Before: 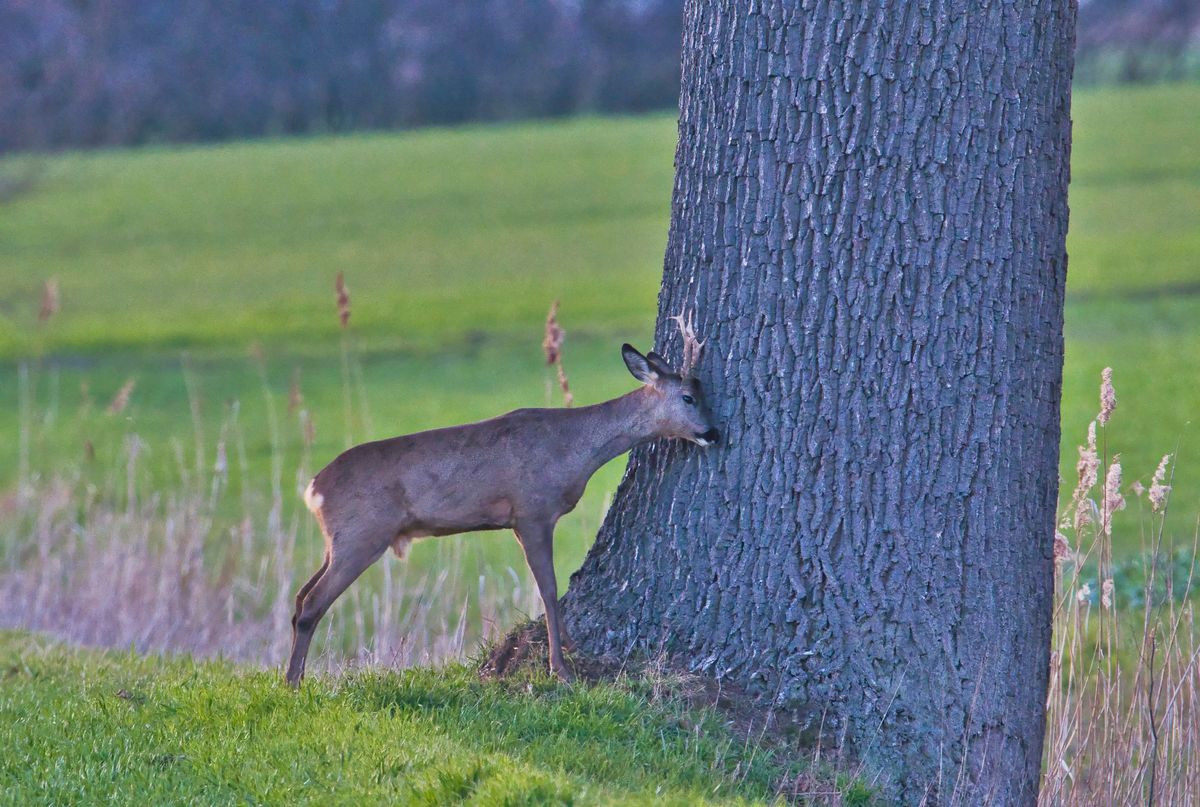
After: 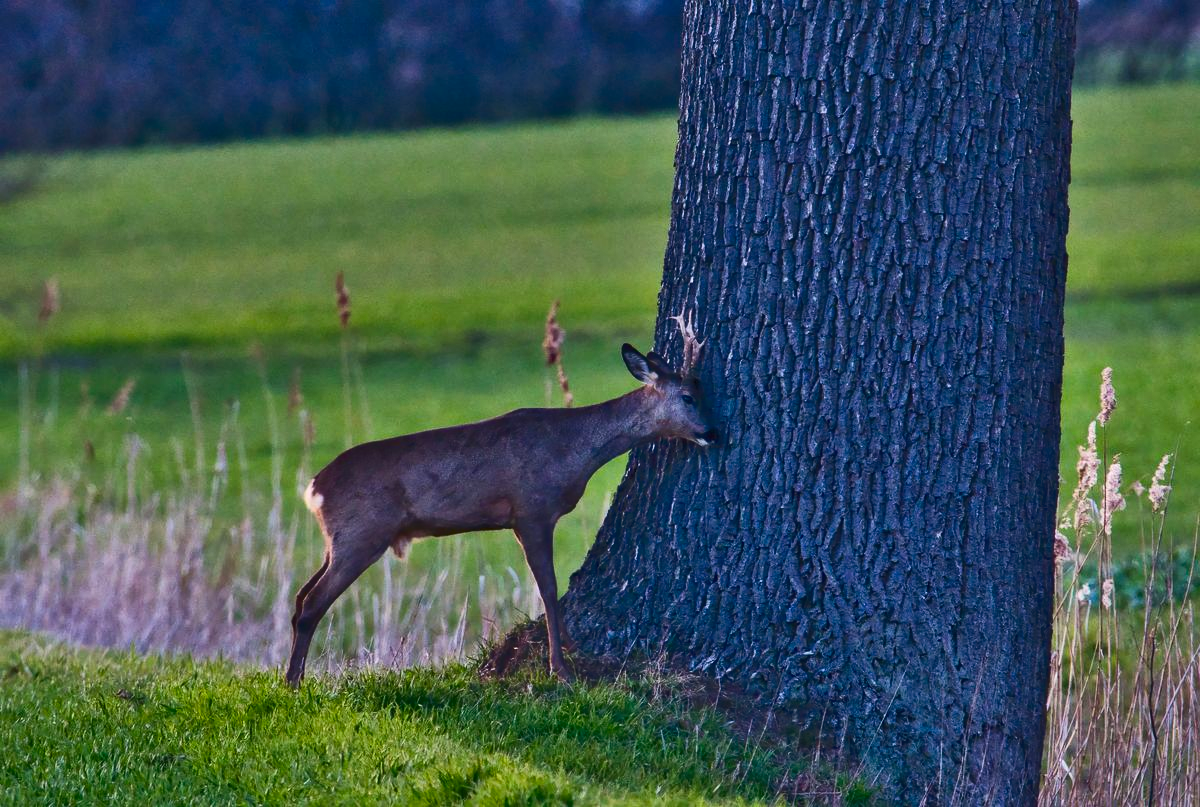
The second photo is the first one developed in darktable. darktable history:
tone equalizer: -7 EV -0.662 EV, -6 EV 0.969 EV, -5 EV -0.456 EV, -4 EV 0.432 EV, -3 EV 0.409 EV, -2 EV 0.167 EV, -1 EV -0.15 EV, +0 EV -0.378 EV
contrast brightness saturation: contrast 0.217, brightness -0.188, saturation 0.24
